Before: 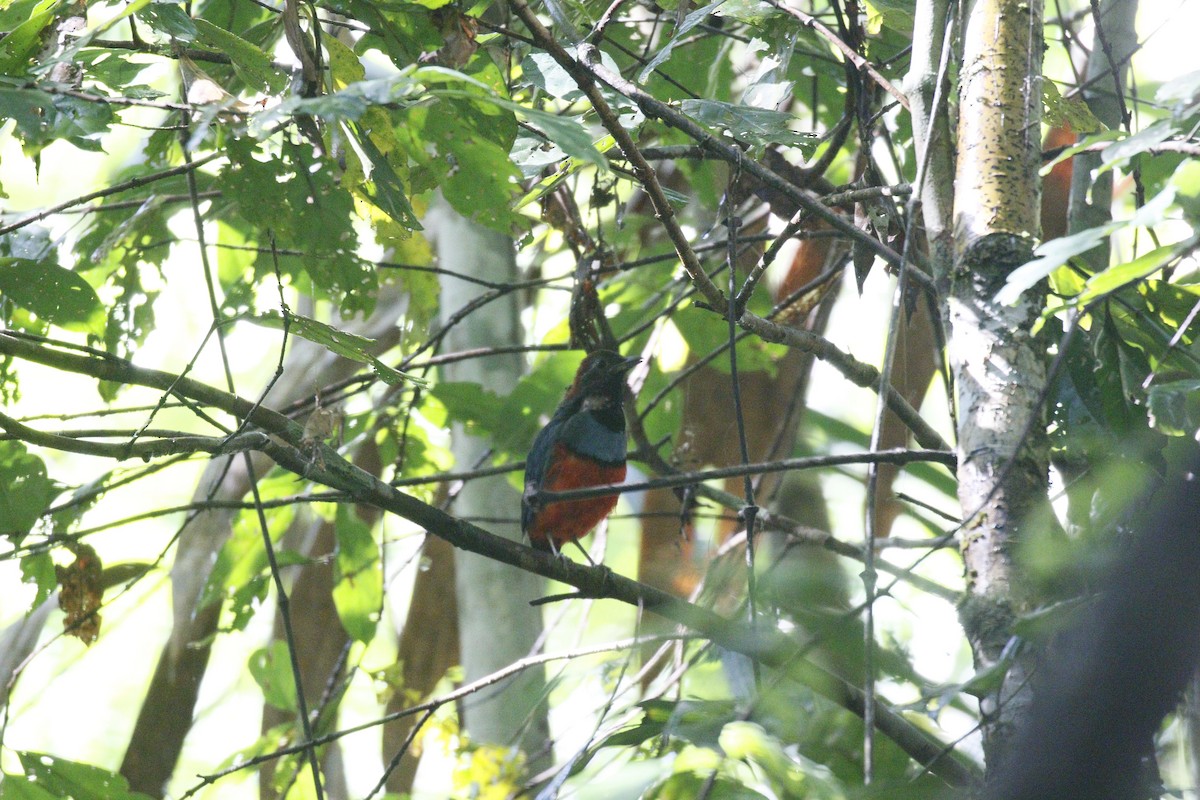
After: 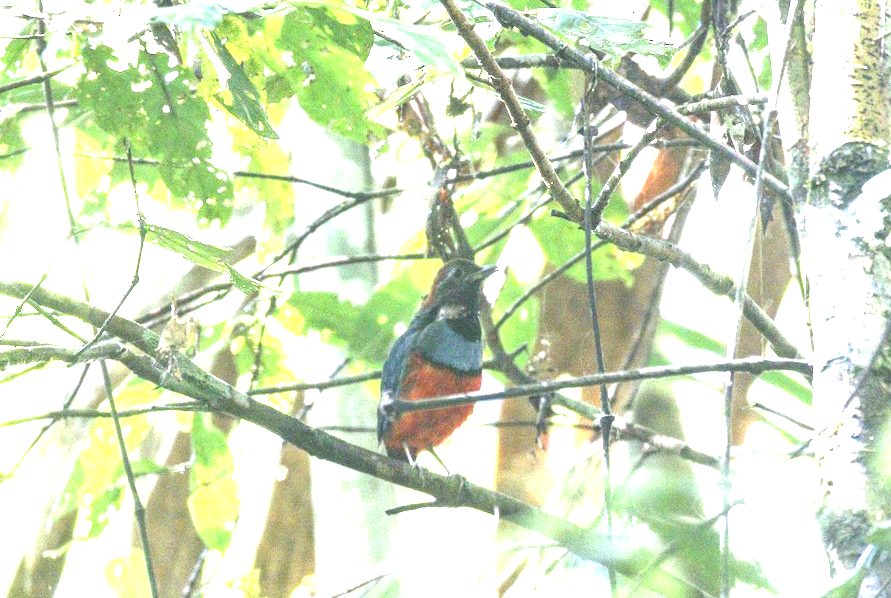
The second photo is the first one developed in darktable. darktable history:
crop and rotate: left 12.072%, top 11.468%, right 13.643%, bottom 13.776%
exposure: black level correction 0, exposure 1.92 EV, compensate exposure bias true, compensate highlight preservation false
local contrast: on, module defaults
